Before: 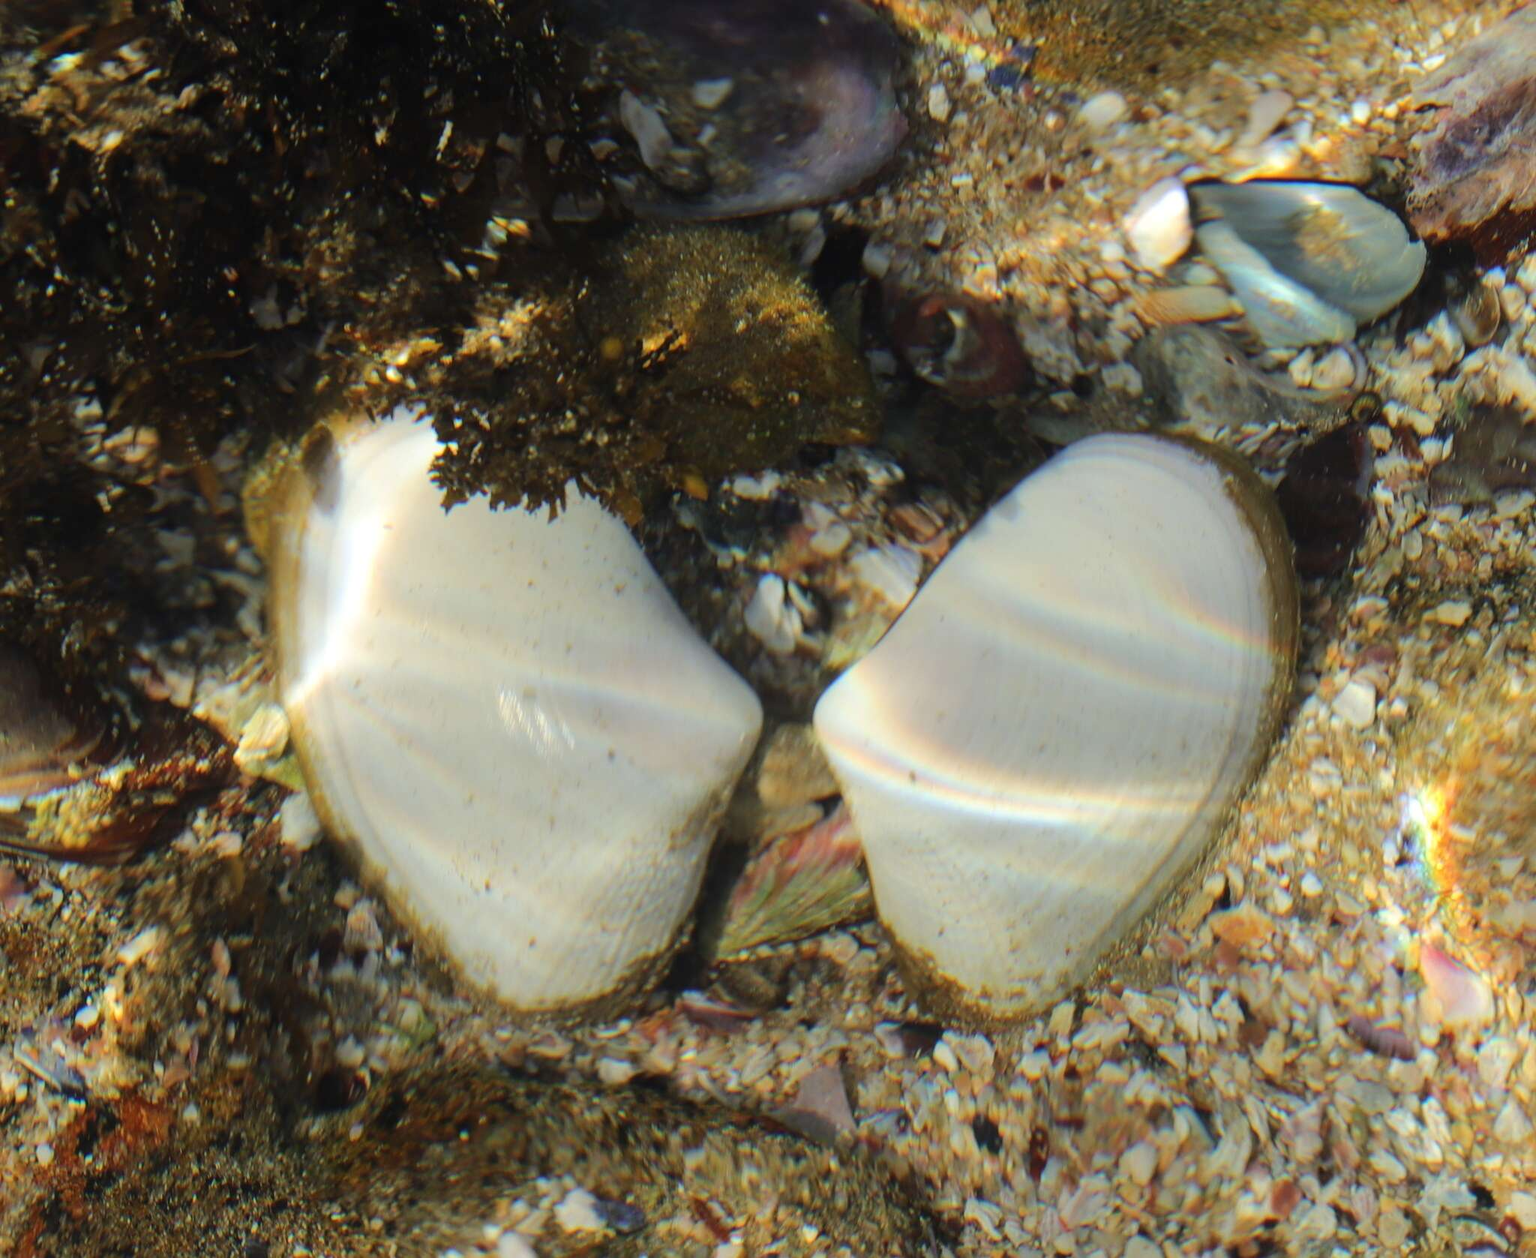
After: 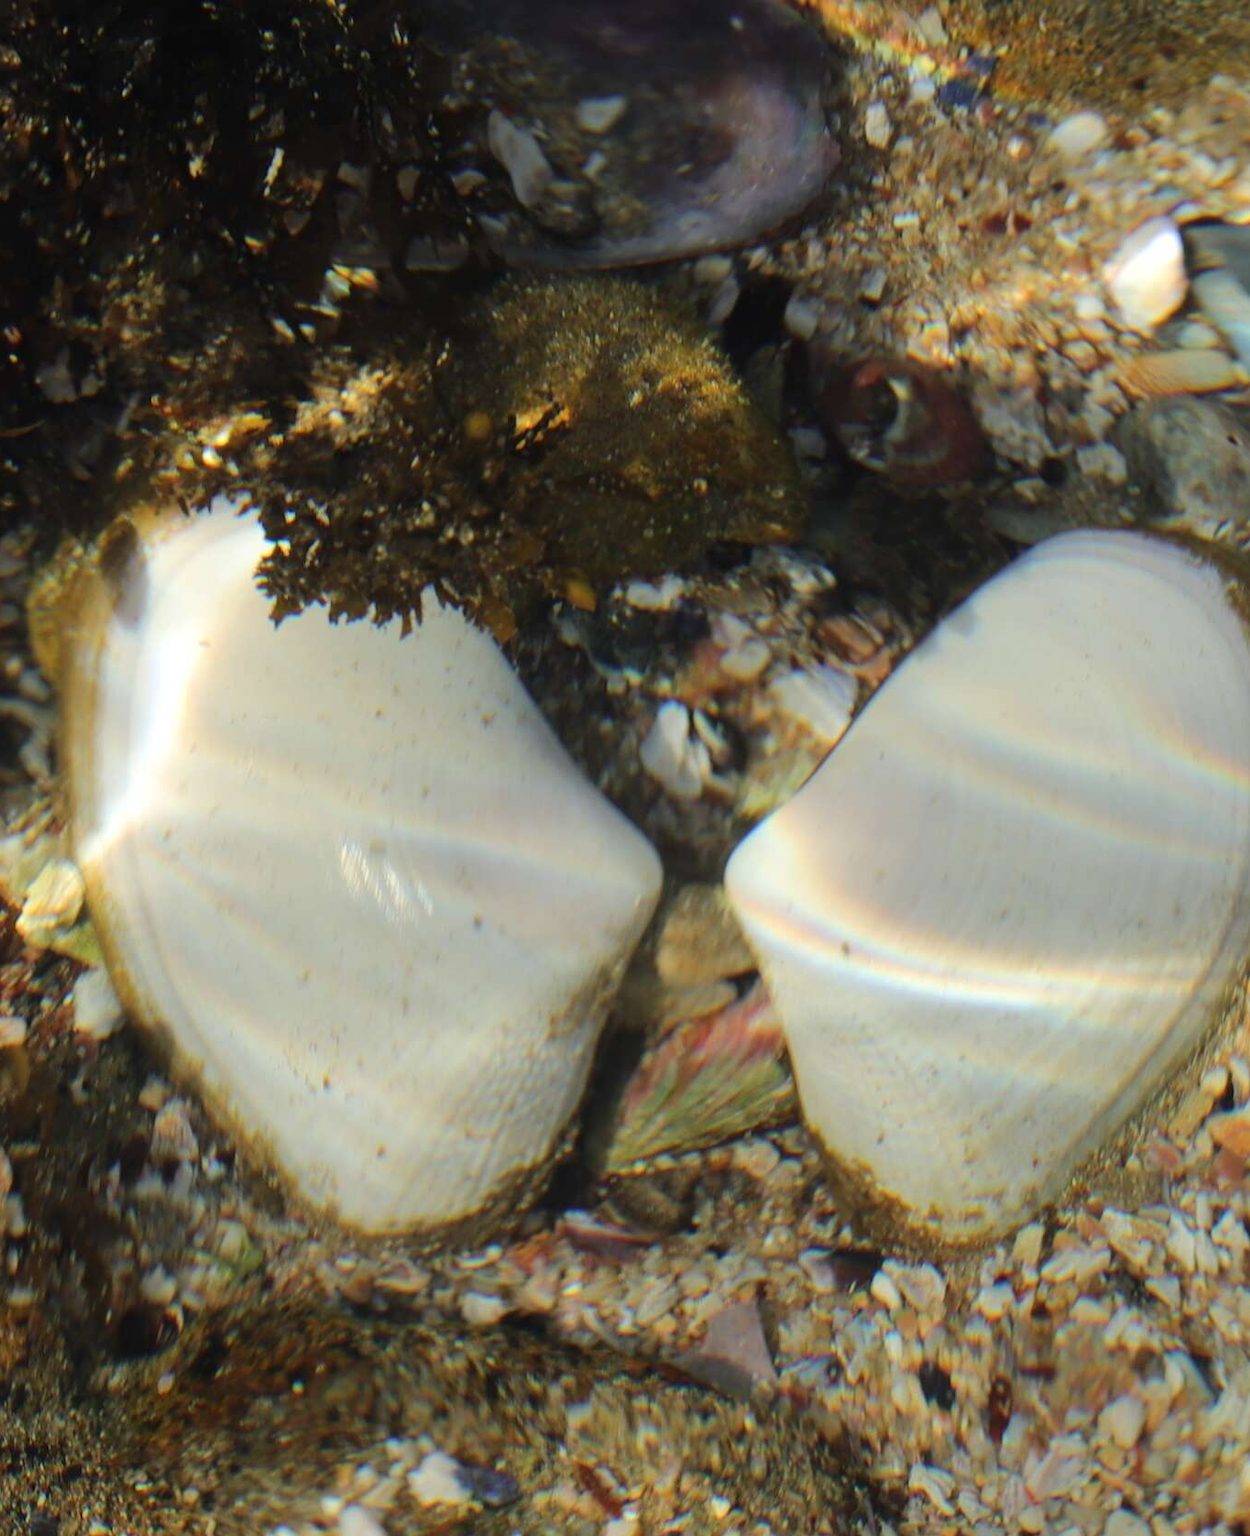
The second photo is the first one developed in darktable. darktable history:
crop and rotate: left 14.357%, right 18.958%
